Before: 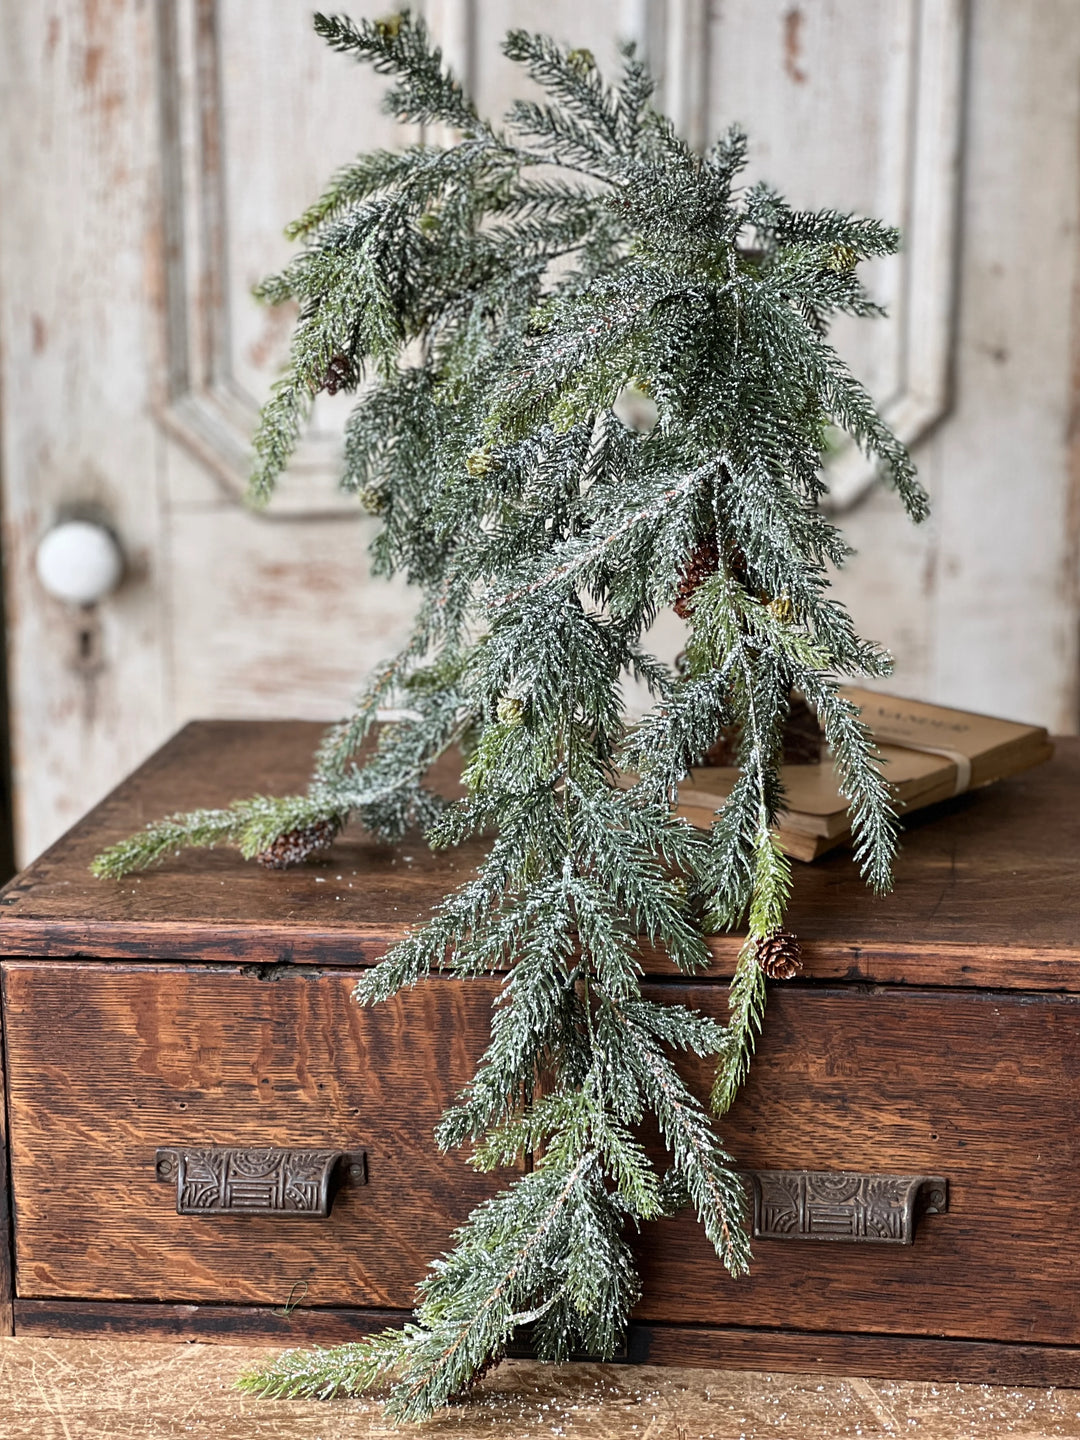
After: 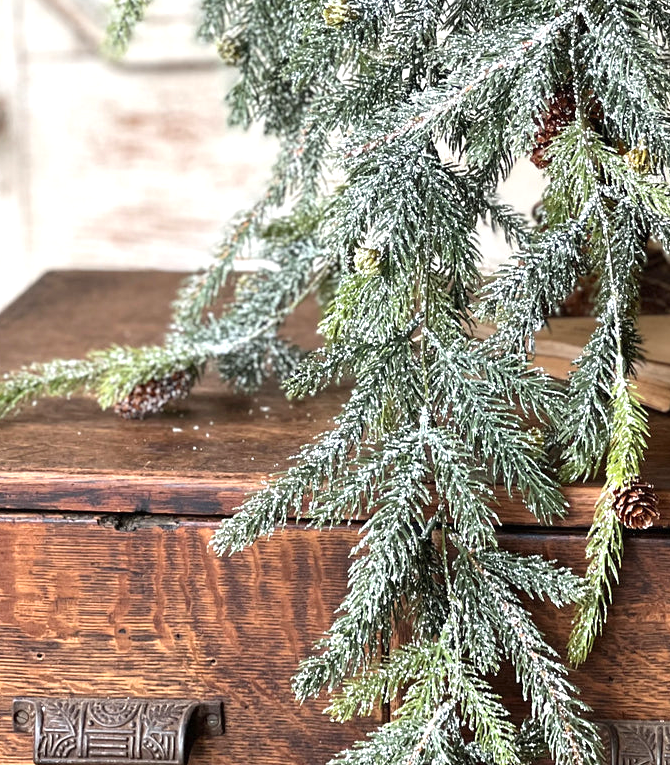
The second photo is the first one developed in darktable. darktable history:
exposure: black level correction 0, exposure 0.7 EV, compensate exposure bias true, compensate highlight preservation false
crop: left 13.312%, top 31.28%, right 24.627%, bottom 15.582%
